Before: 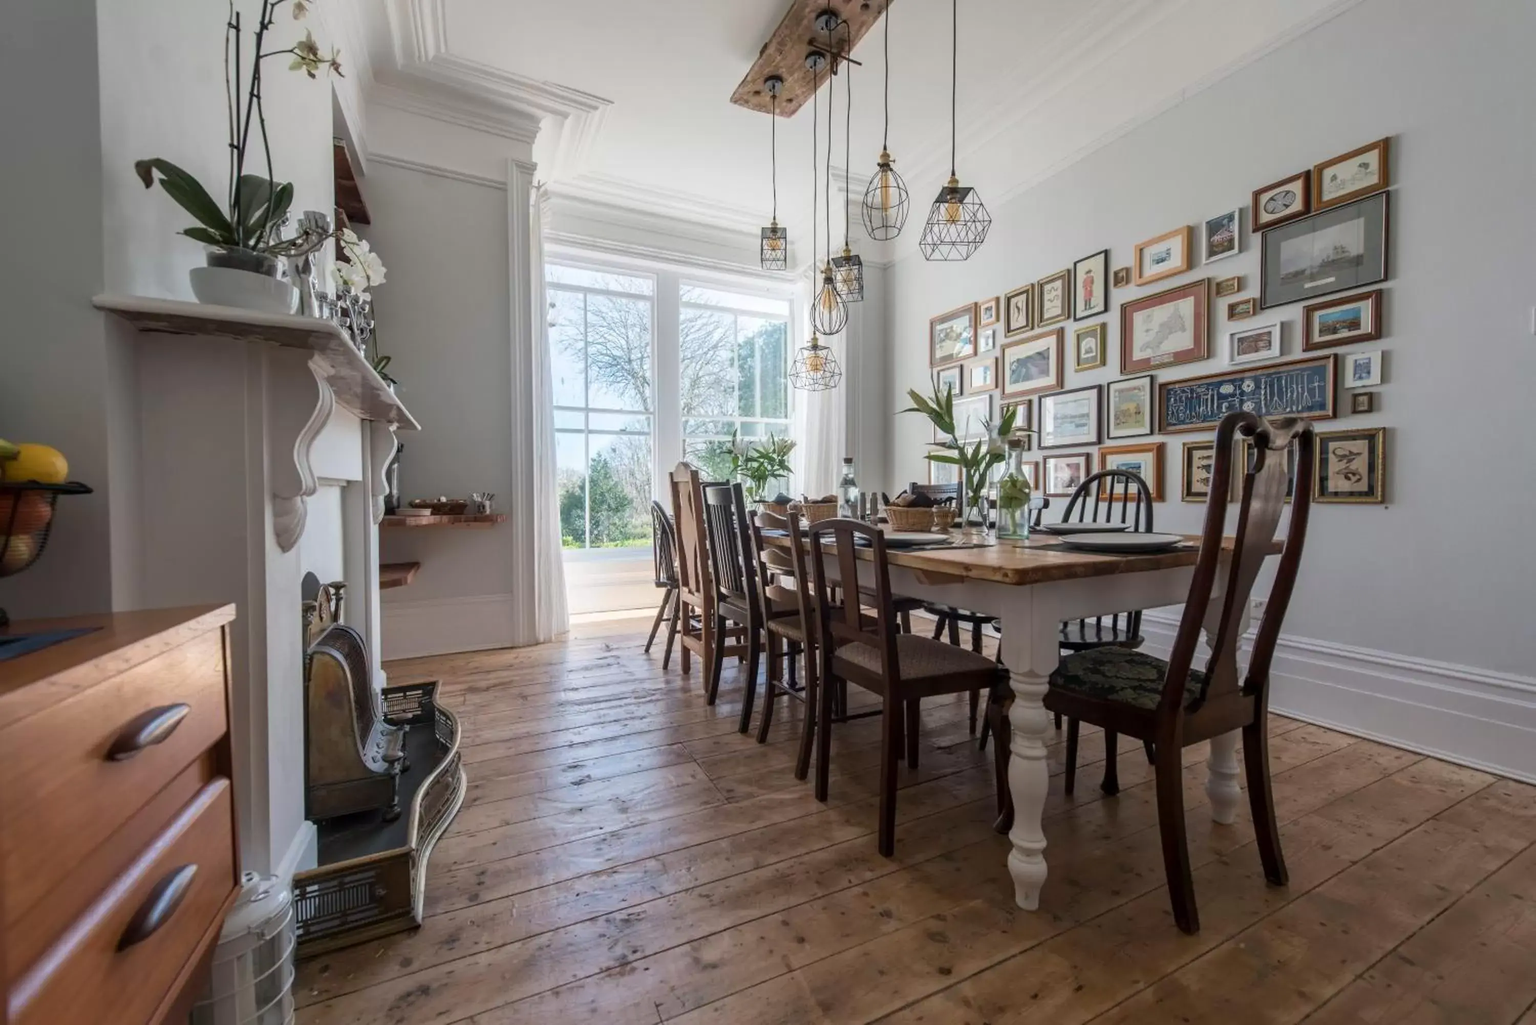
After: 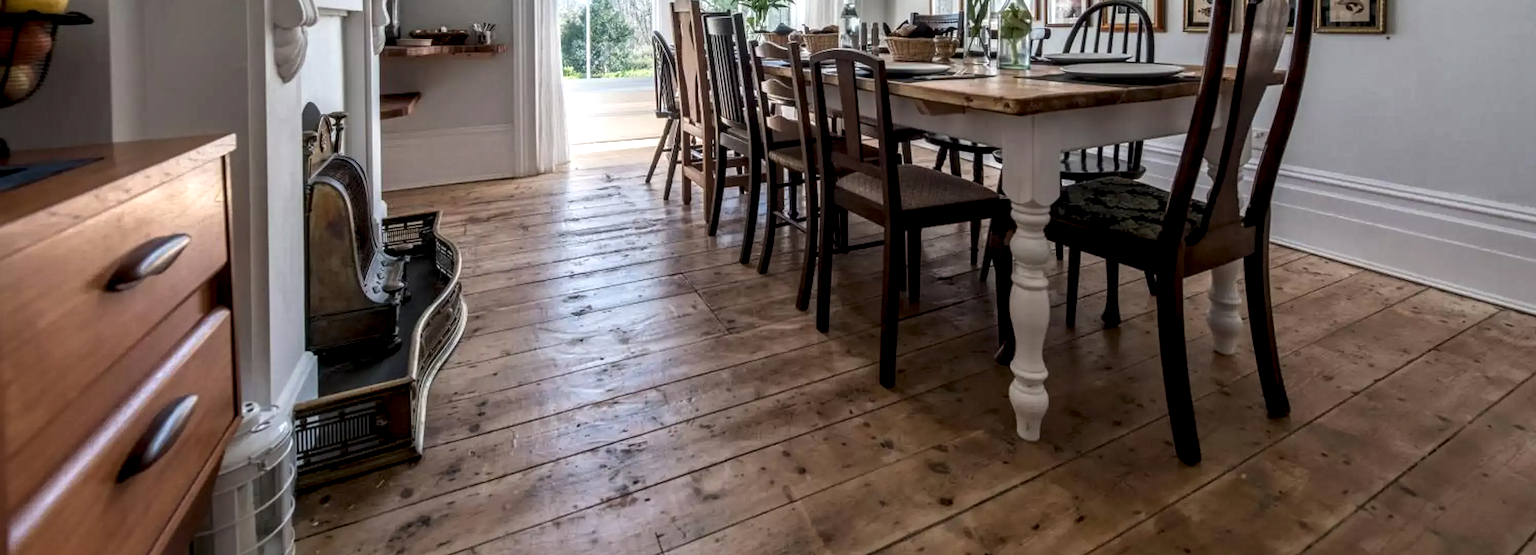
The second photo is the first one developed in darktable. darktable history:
color correction: highlights a* -0.256, highlights b* -0.126
crop and rotate: top 45.869%, right 0.08%
local contrast: detail 160%
